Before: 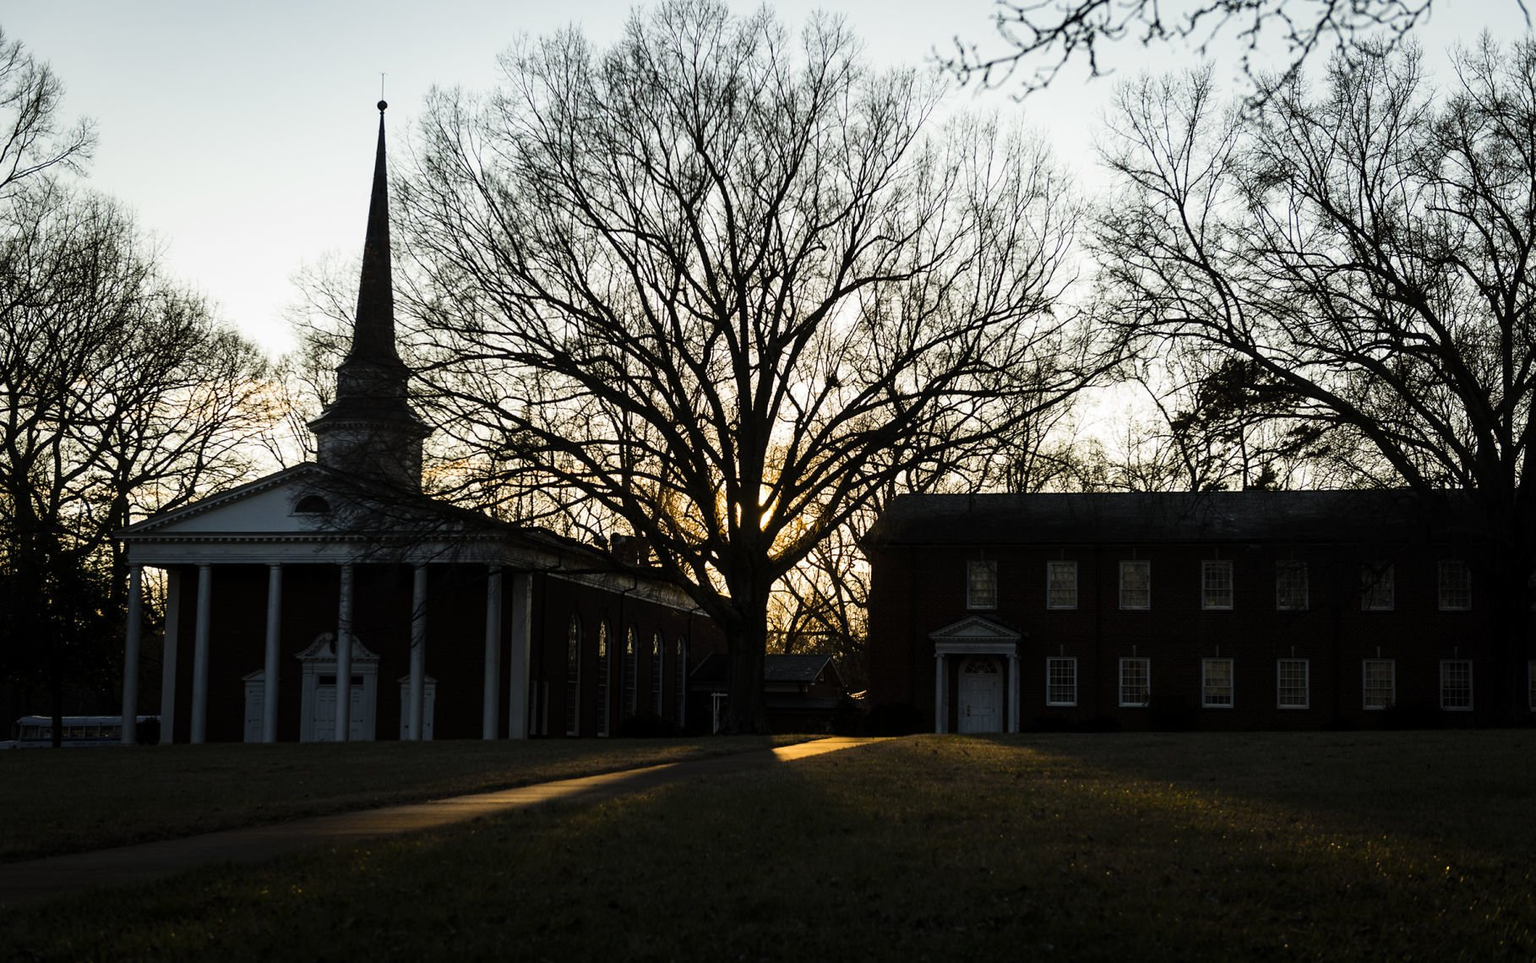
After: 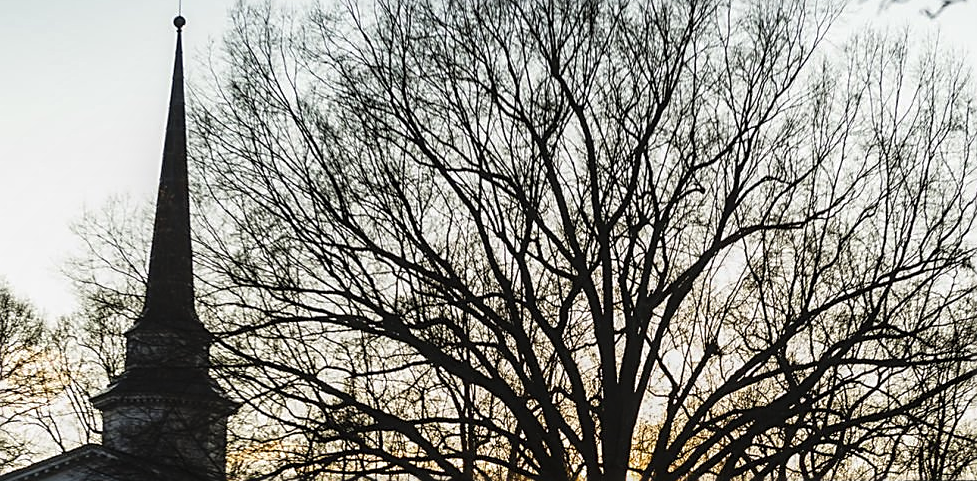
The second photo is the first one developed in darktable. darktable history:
crop: left 15.033%, top 9.072%, right 31.188%, bottom 48.657%
sharpen: on, module defaults
local contrast: on, module defaults
